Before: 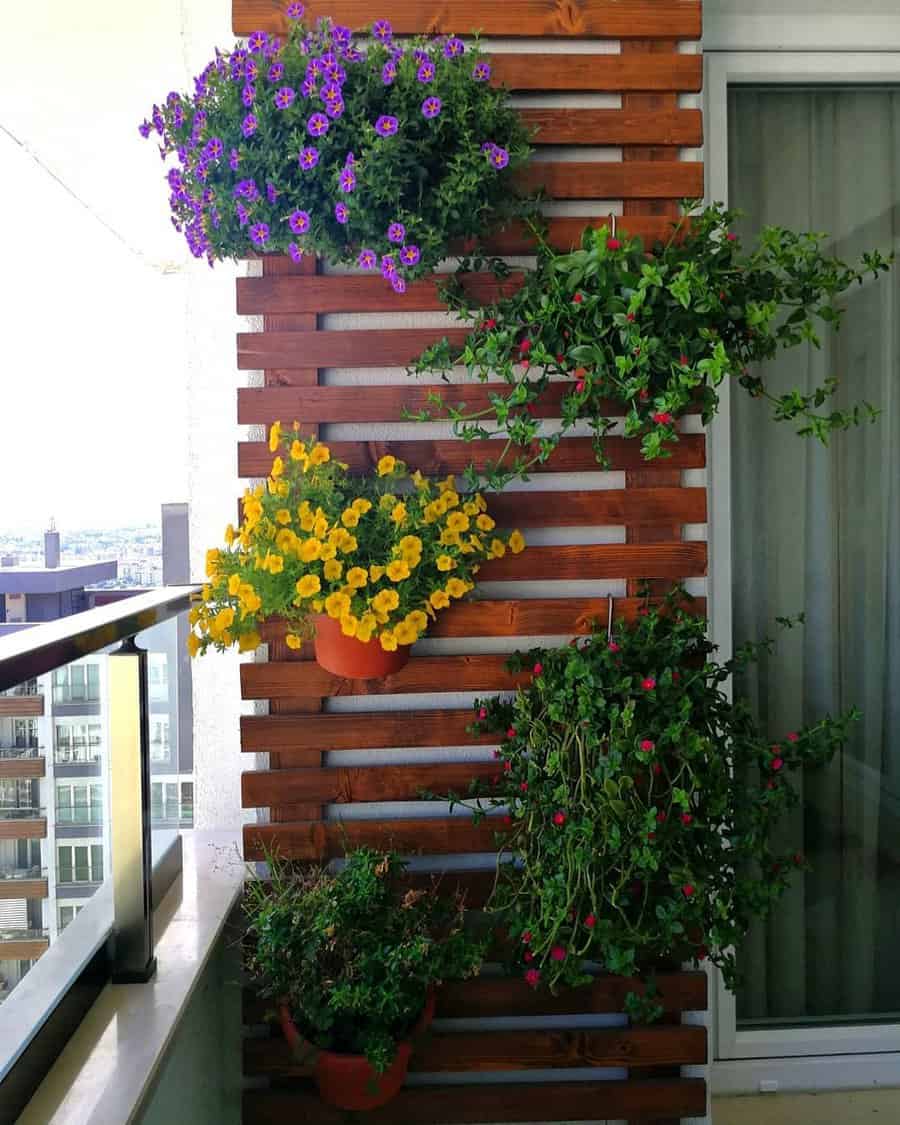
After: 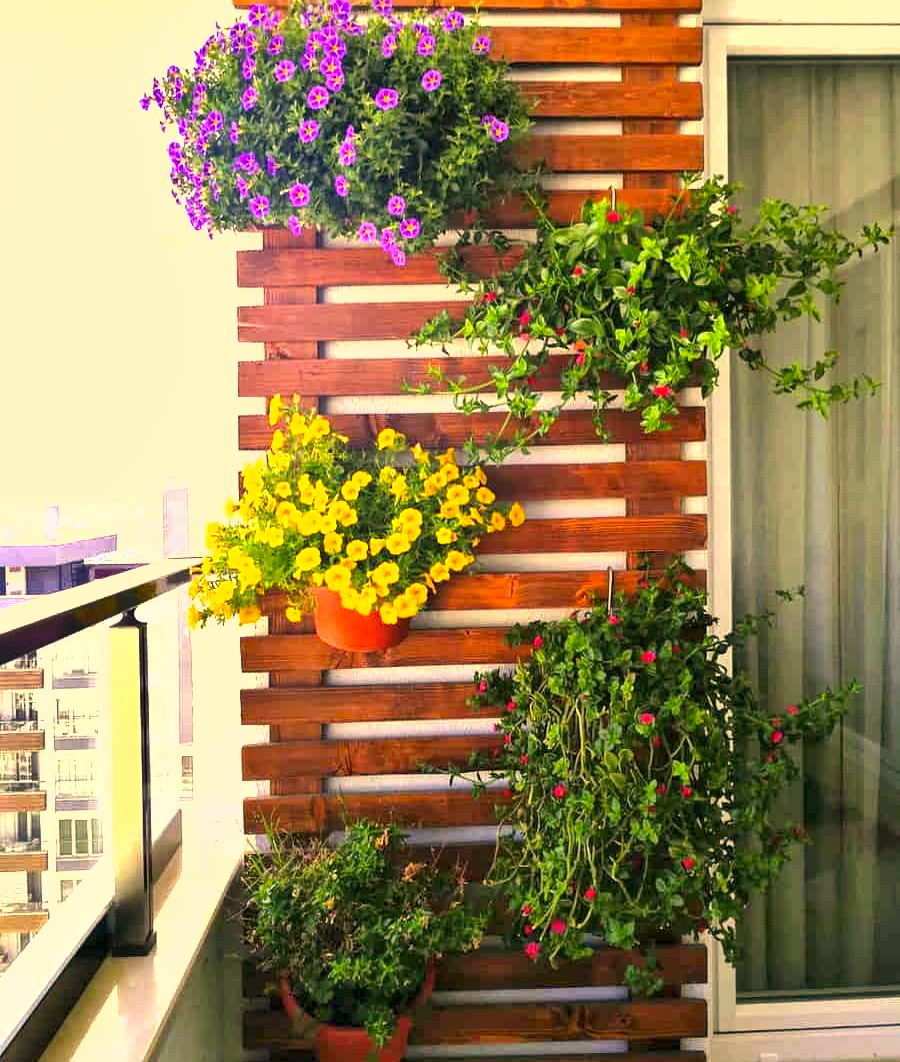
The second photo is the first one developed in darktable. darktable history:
shadows and highlights: highlights color adjustment 39.86%, low approximation 0.01, soften with gaussian
color correction: highlights a* 14.92, highlights b* 30.81
local contrast: highlights 103%, shadows 98%, detail 120%, midtone range 0.2
exposure: black level correction 0, exposure 1.493 EV, compensate highlight preservation false
crop and rotate: top 2.455%, bottom 3.095%
